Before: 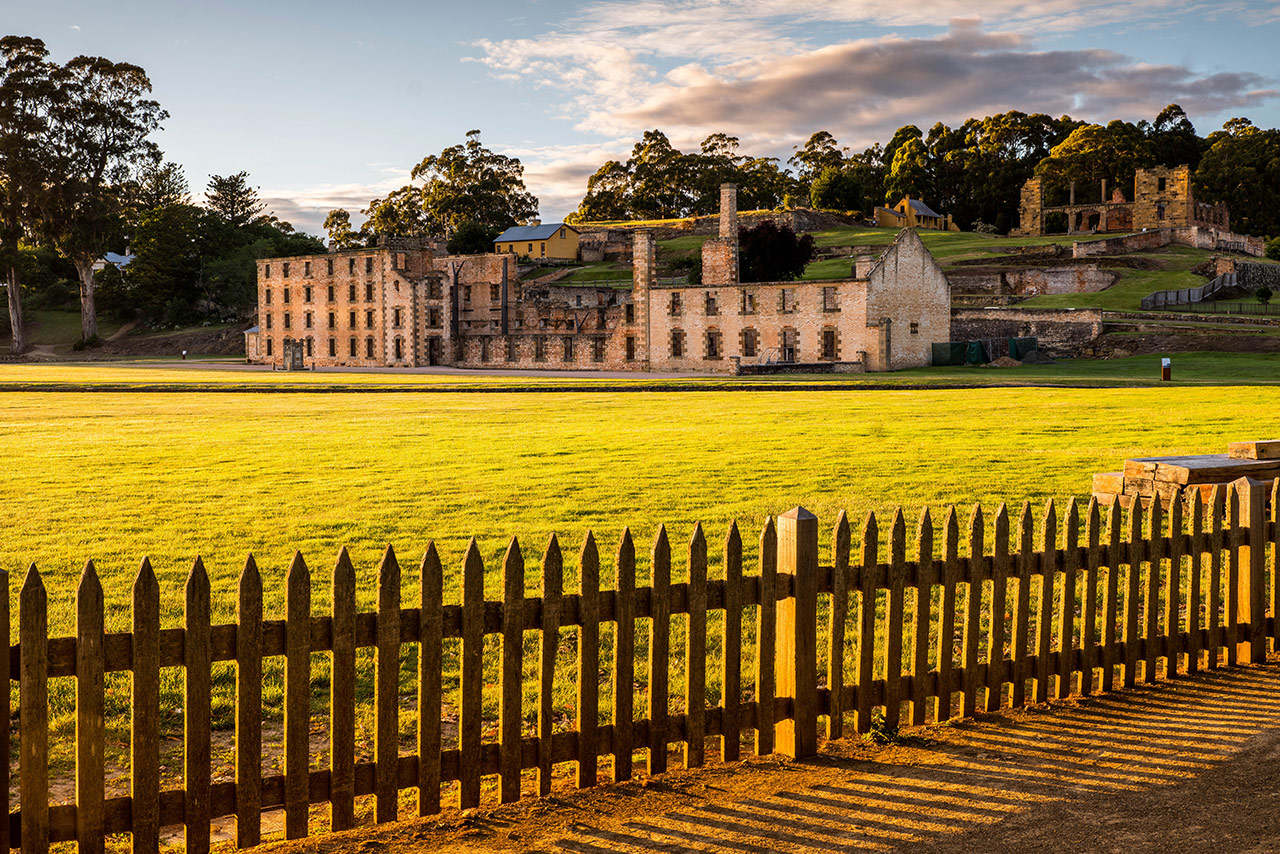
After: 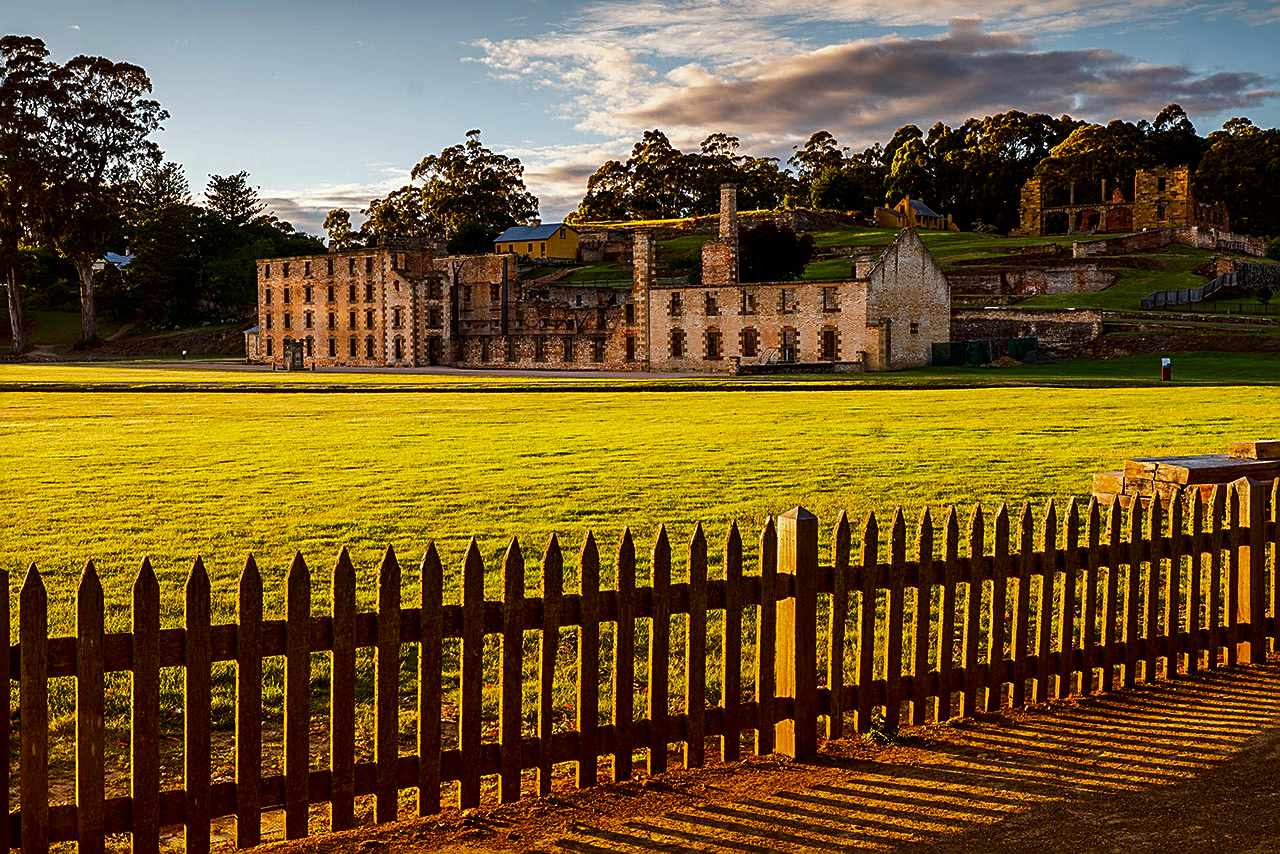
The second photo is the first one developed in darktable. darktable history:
sharpen: on, module defaults
contrast brightness saturation: brightness -0.25, saturation 0.2
white balance: red 0.978, blue 0.999
